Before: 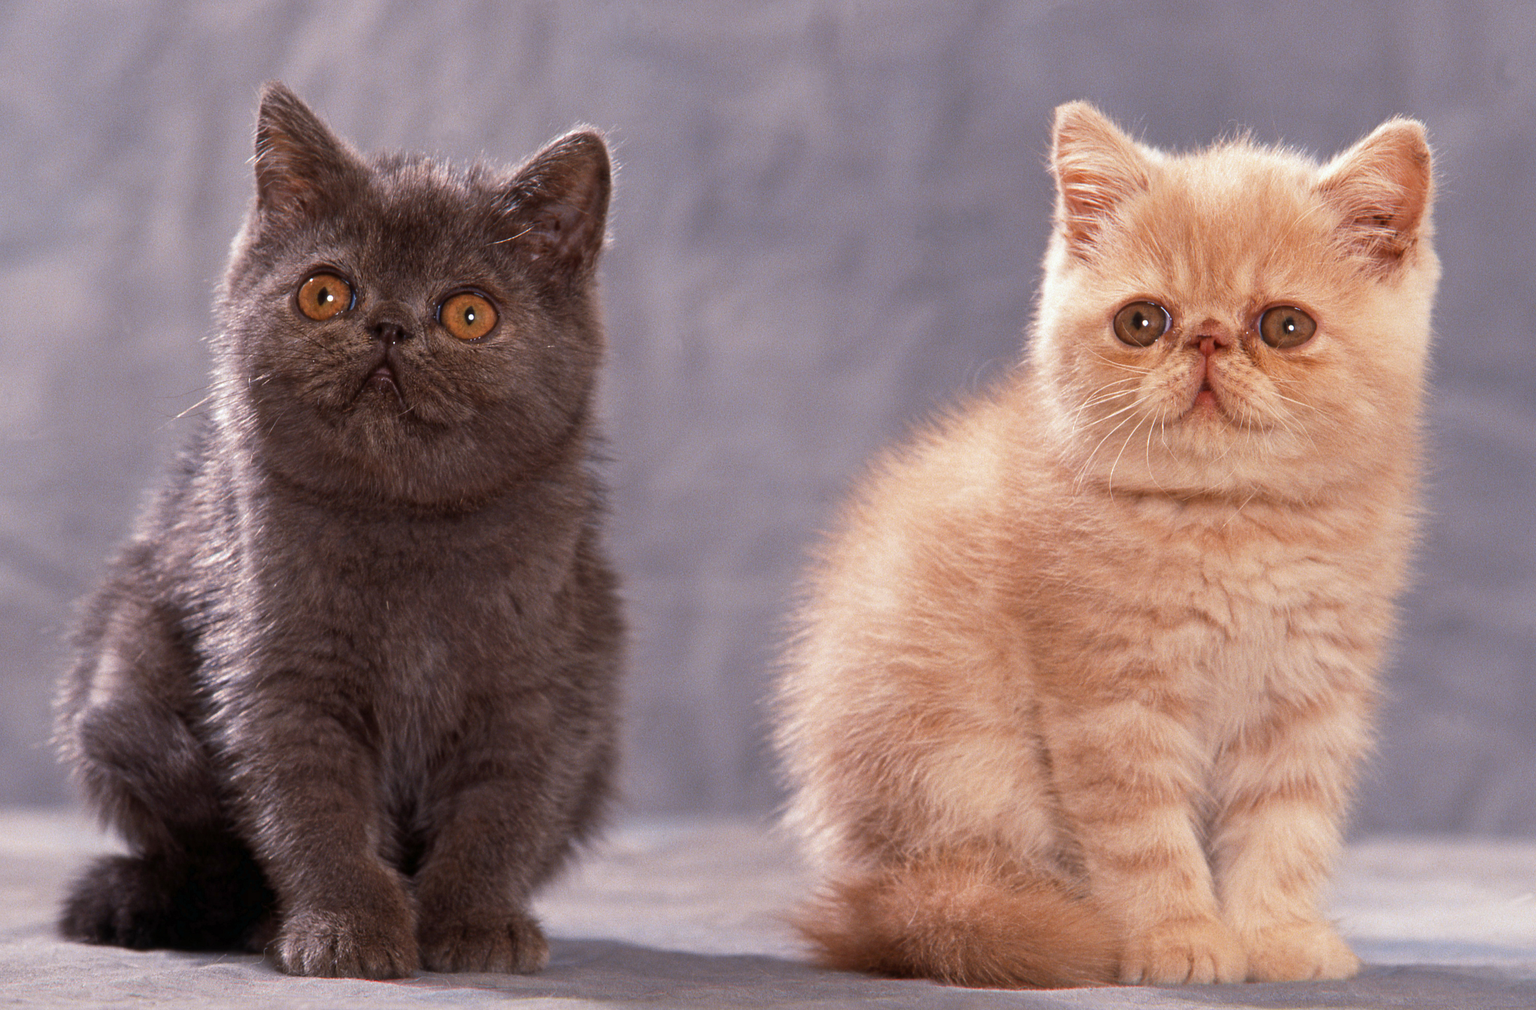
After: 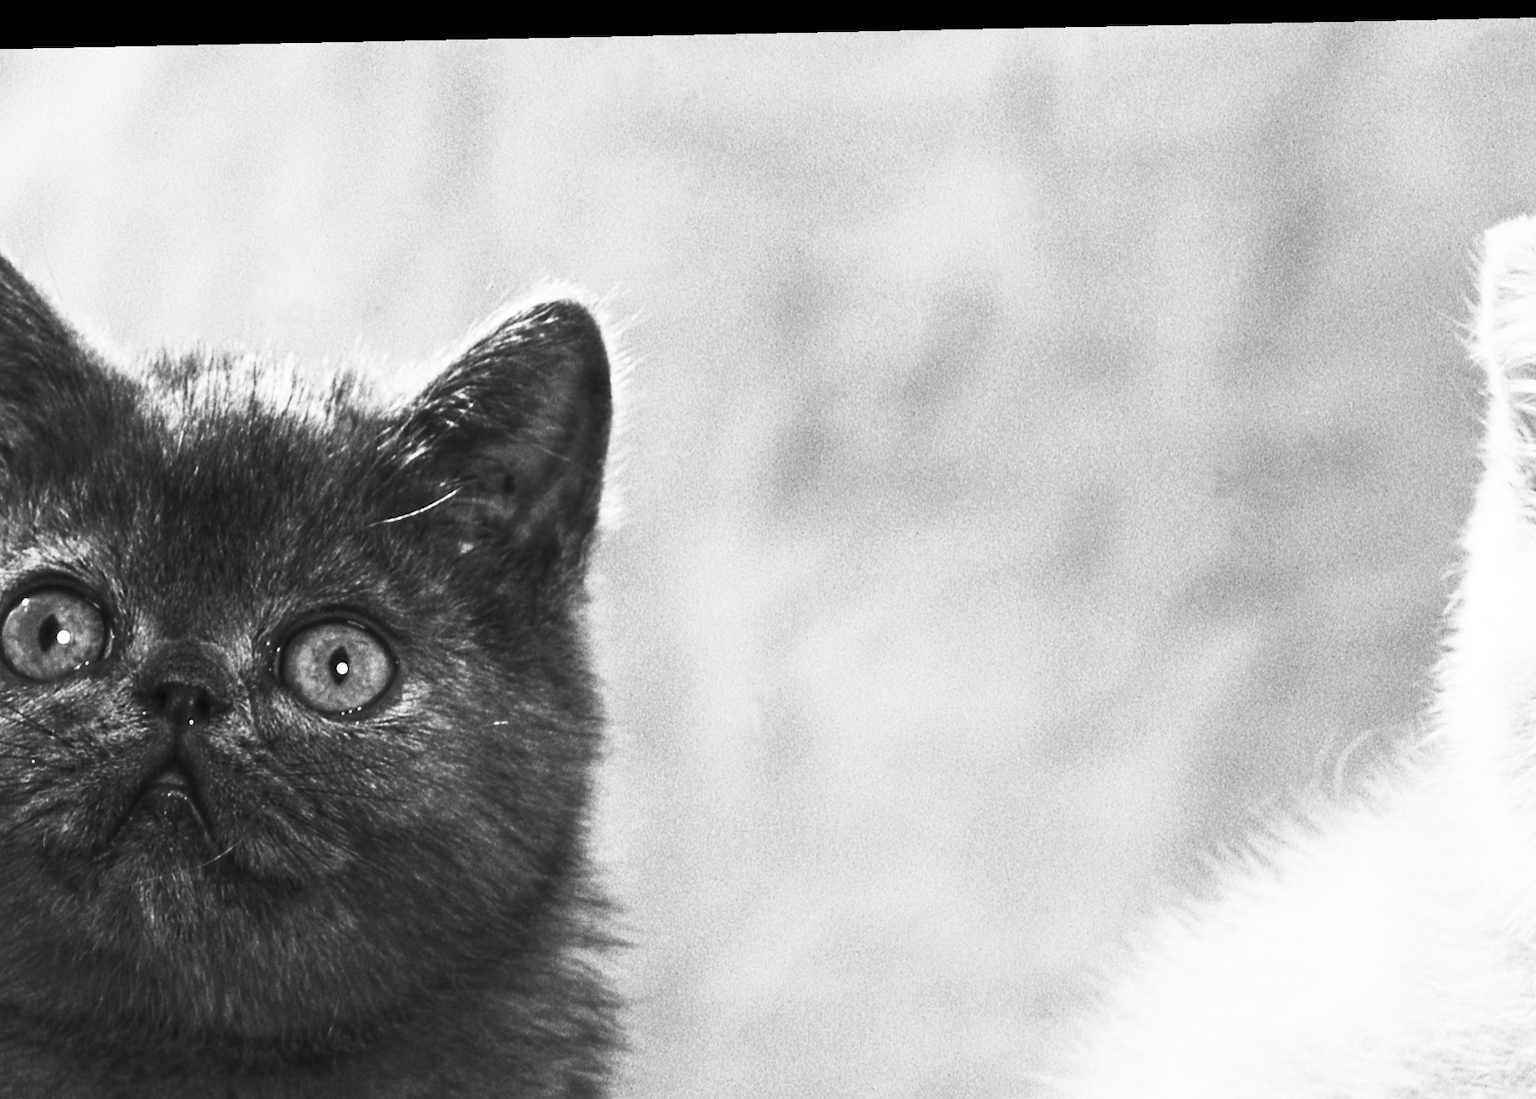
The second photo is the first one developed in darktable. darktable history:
rotate and perspective: rotation -1.17°, automatic cropping off
contrast brightness saturation: contrast 0.83, brightness 0.59, saturation 0.59
color zones: curves: ch1 [(0, -0.014) (0.143, -0.013) (0.286, -0.013) (0.429, -0.016) (0.571, -0.019) (0.714, -0.015) (0.857, 0.002) (1, -0.014)]
crop: left 19.556%, right 30.401%, bottom 46.458%
